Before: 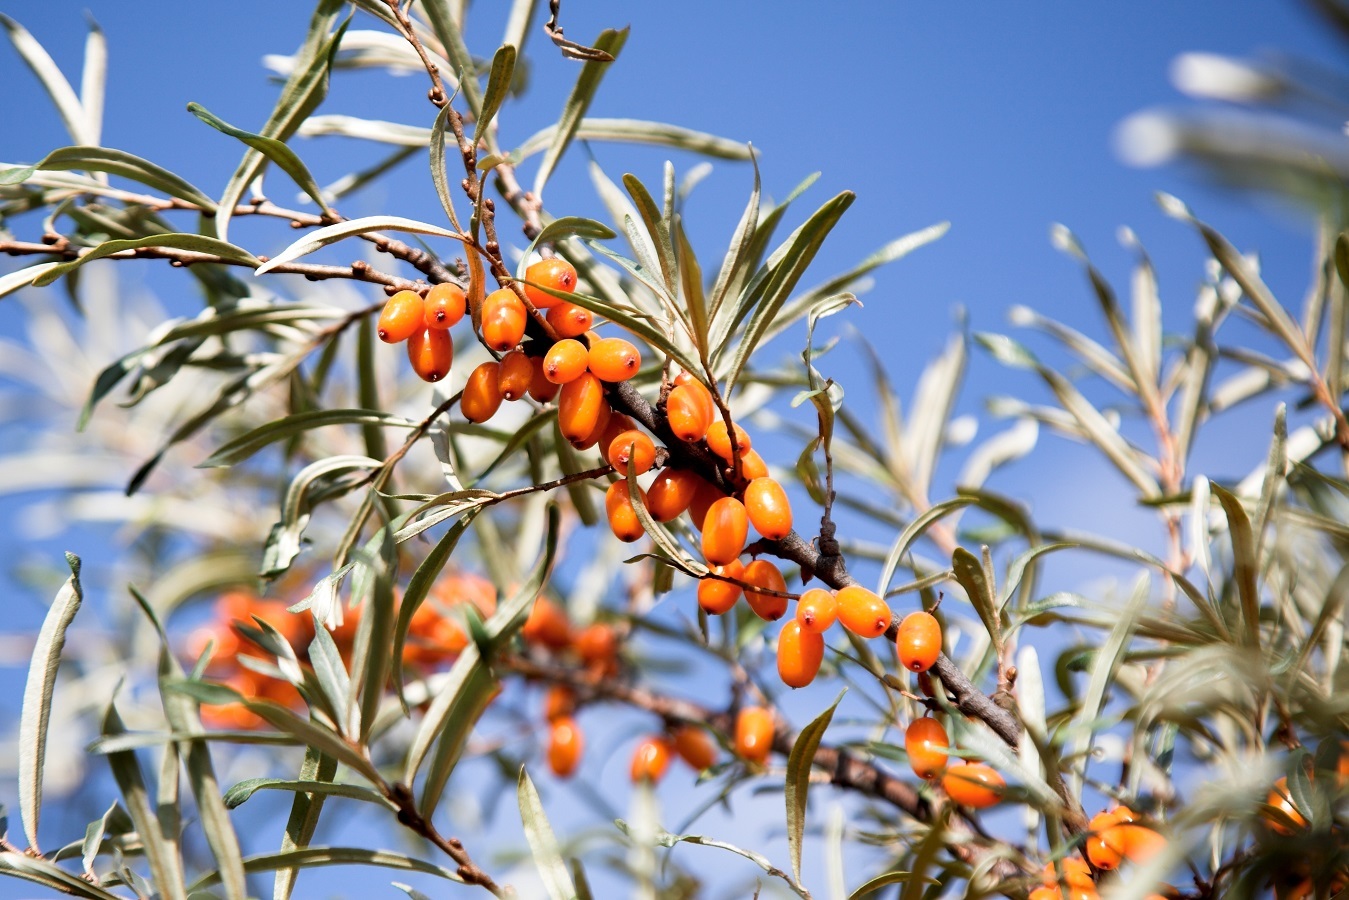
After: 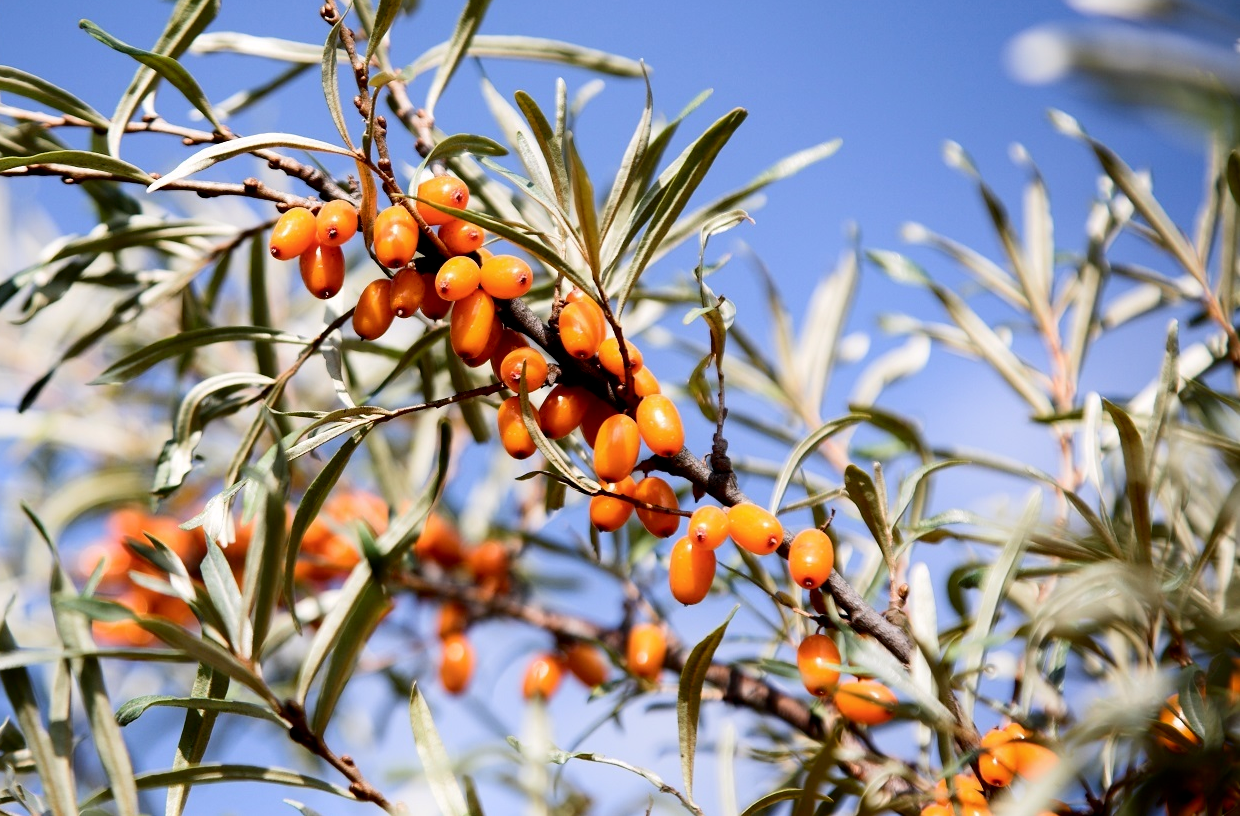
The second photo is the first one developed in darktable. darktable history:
shadows and highlights: shadows -41.37, highlights 62.6, soften with gaussian
color balance rgb: highlights gain › chroma 0.279%, highlights gain › hue 331.64°, perceptual saturation grading › global saturation 0.128%
tone curve: curves: ch0 [(0, 0) (0.003, 0.002) (0.011, 0.009) (0.025, 0.019) (0.044, 0.031) (0.069, 0.044) (0.1, 0.061) (0.136, 0.087) (0.177, 0.127) (0.224, 0.172) (0.277, 0.226) (0.335, 0.295) (0.399, 0.367) (0.468, 0.445) (0.543, 0.536) (0.623, 0.626) (0.709, 0.717) (0.801, 0.806) (0.898, 0.889) (1, 1)], color space Lab, independent channels, preserve colors none
crop and rotate: left 8.026%, top 9.266%
